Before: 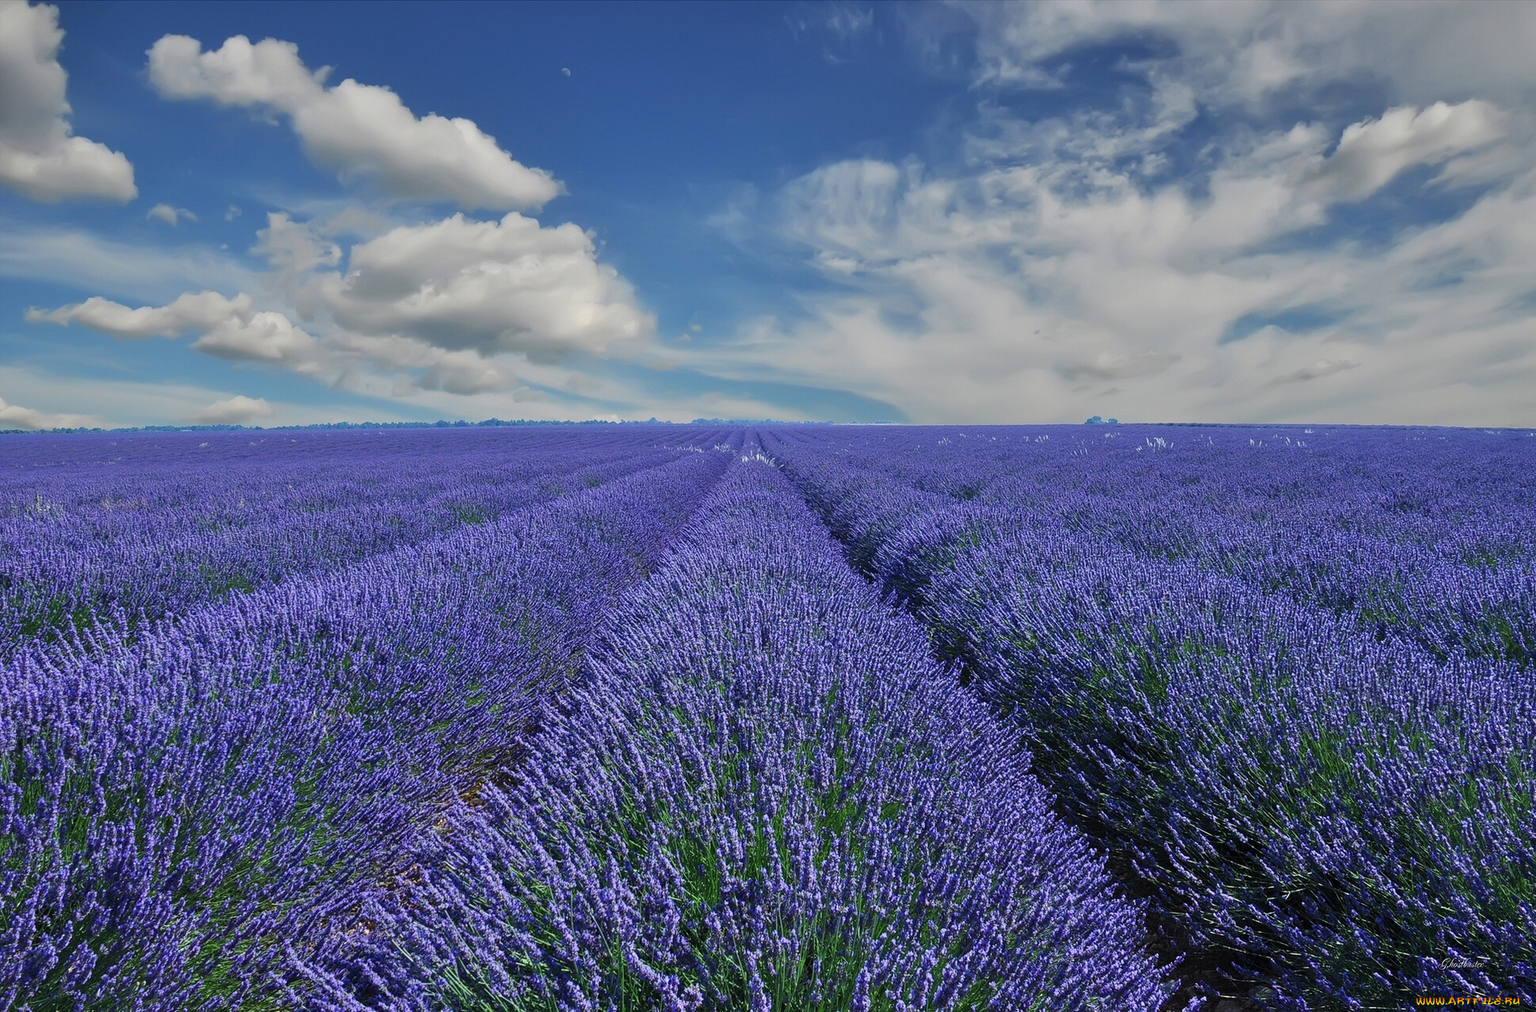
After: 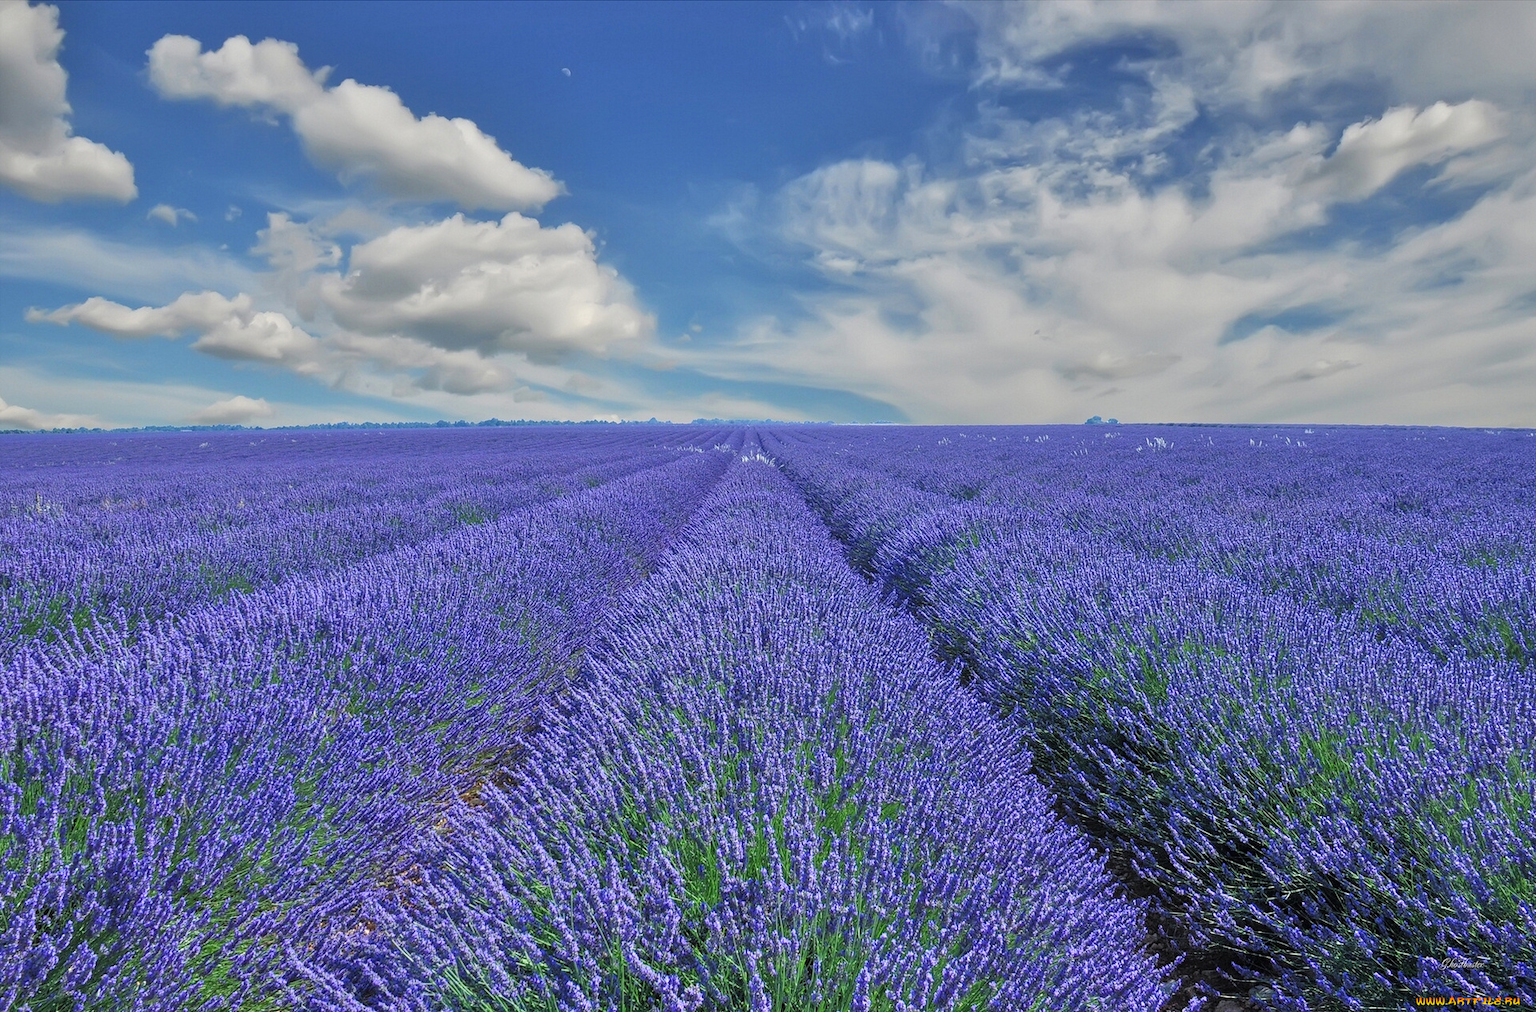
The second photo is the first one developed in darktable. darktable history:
local contrast: detail 109%
tone equalizer: -7 EV 0.145 EV, -6 EV 0.585 EV, -5 EV 1.16 EV, -4 EV 1.33 EV, -3 EV 1.16 EV, -2 EV 0.6 EV, -1 EV 0.154 EV
exposure: exposure 0.129 EV, compensate exposure bias true, compensate highlight preservation false
